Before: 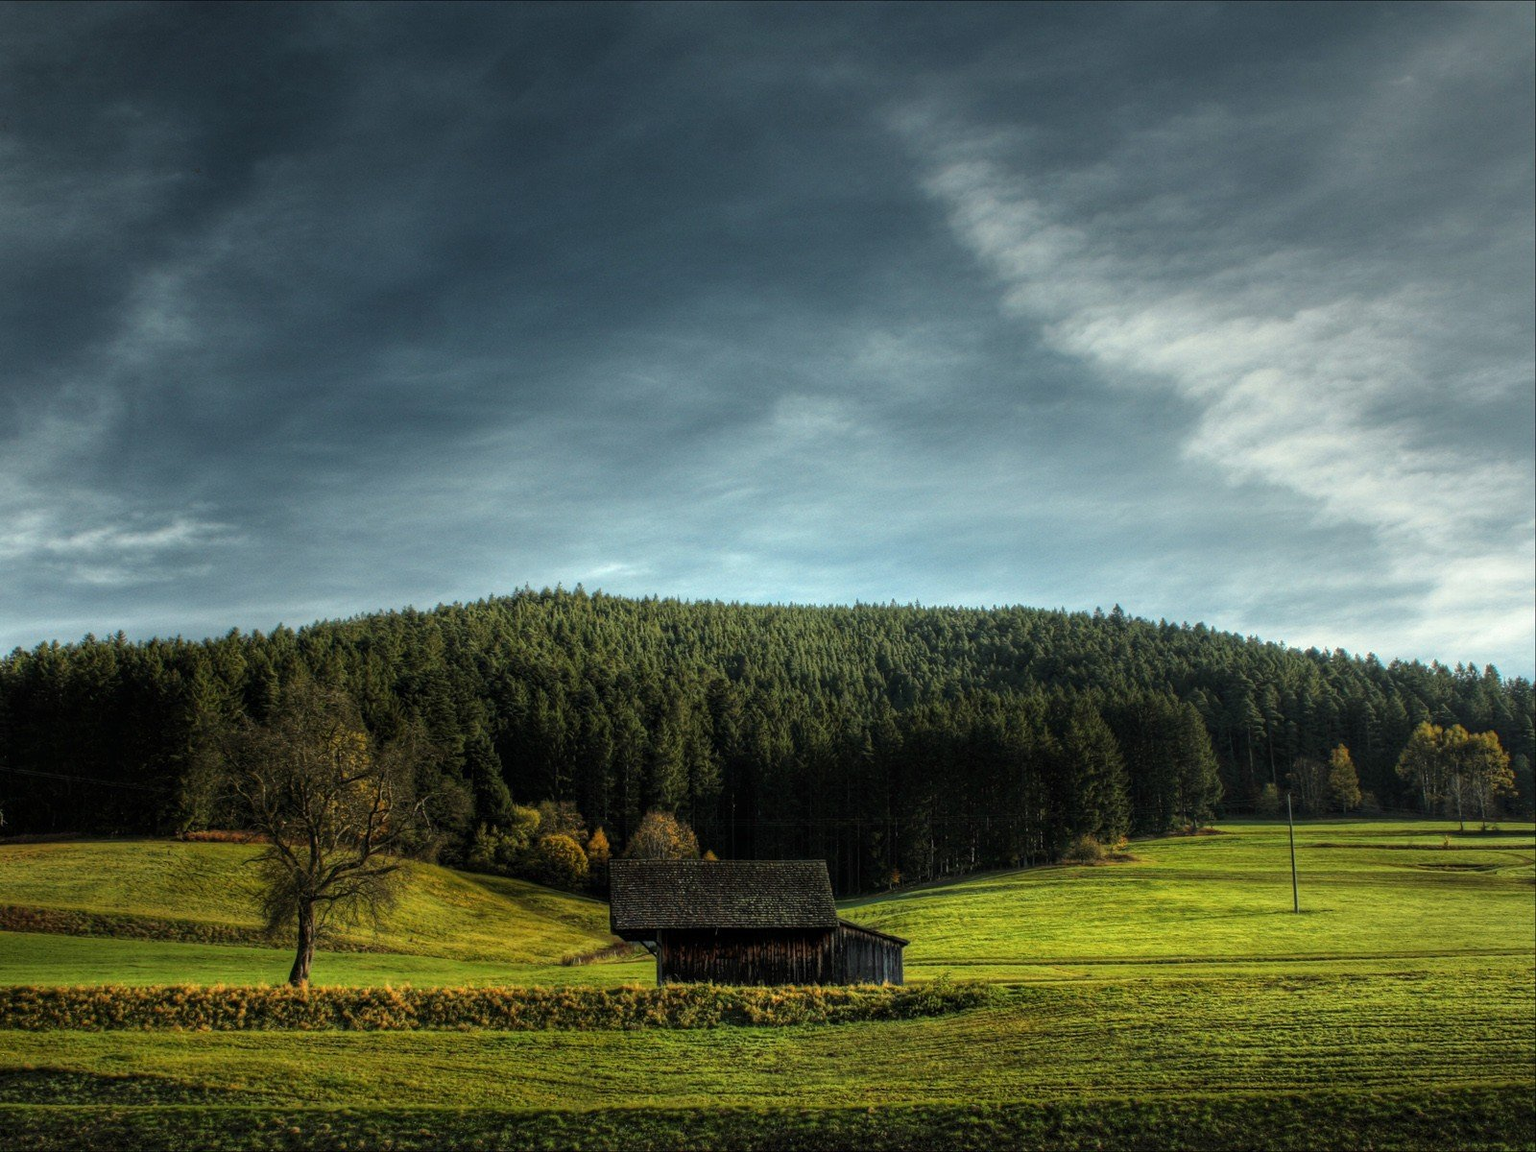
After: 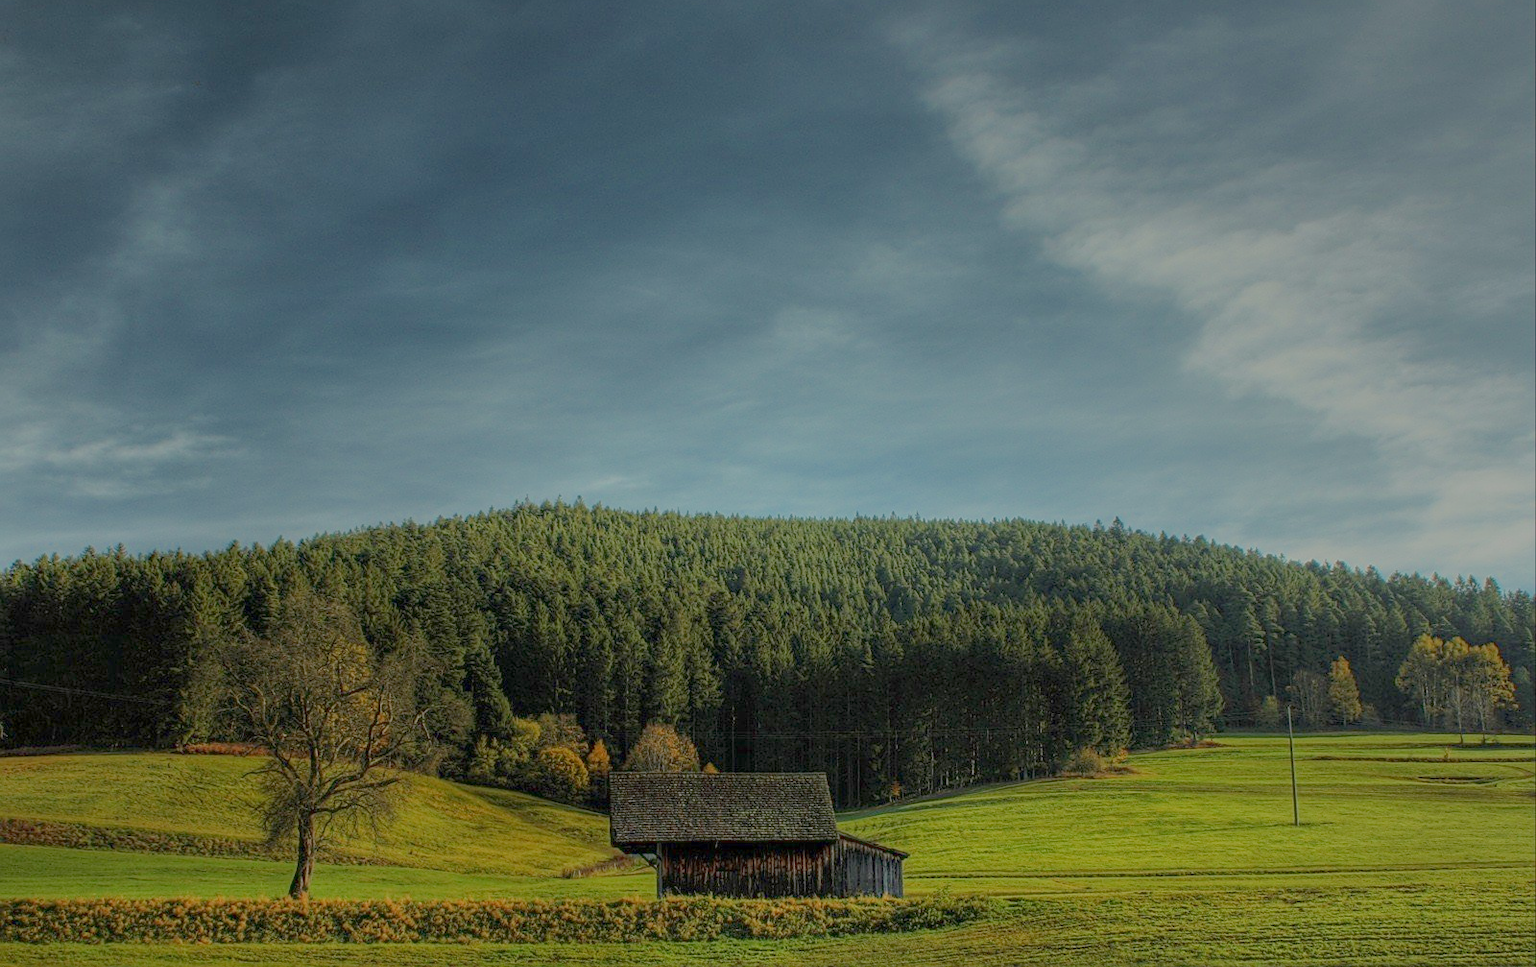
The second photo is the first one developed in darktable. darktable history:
filmic rgb: black relative exposure -16 EV, white relative exposure 8 EV, threshold 3 EV, hardness 4.17, latitude 50%, contrast 0.5, color science v5 (2021), contrast in shadows safe, contrast in highlights safe, enable highlight reconstruction true
crop: top 7.625%, bottom 8.027%
sharpen: on, module defaults
